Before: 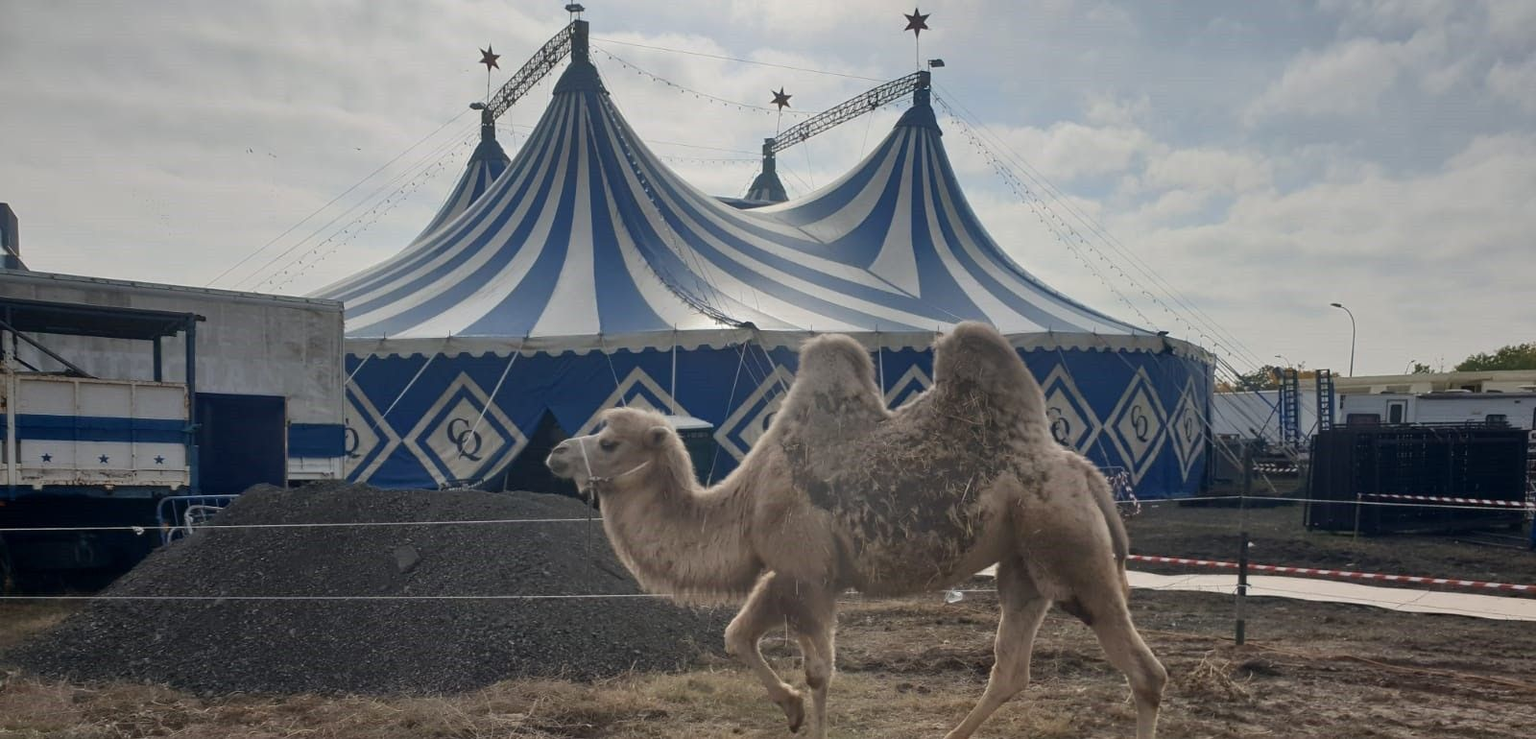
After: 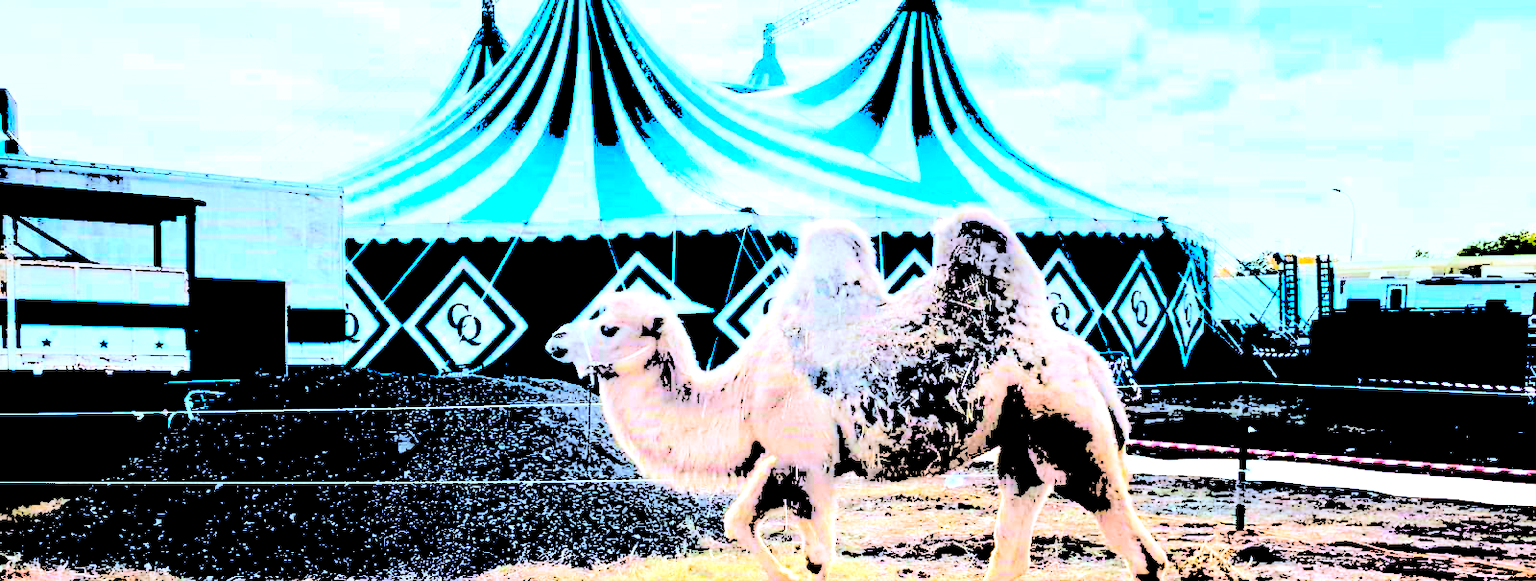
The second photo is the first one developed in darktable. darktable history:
color balance rgb: linear chroma grading › shadows -40%, linear chroma grading › highlights 40%, linear chroma grading › global chroma 45%, linear chroma grading › mid-tones -30%, perceptual saturation grading › global saturation 55%, perceptual saturation grading › highlights -50%, perceptual saturation grading › mid-tones 40%, perceptual saturation grading › shadows 30%, perceptual brilliance grading › global brilliance 20%, perceptual brilliance grading › shadows -40%, global vibrance 35%
white balance: red 0.931, blue 1.11
crop and rotate: top 15.774%, bottom 5.506%
levels: levels [0.246, 0.246, 0.506]
